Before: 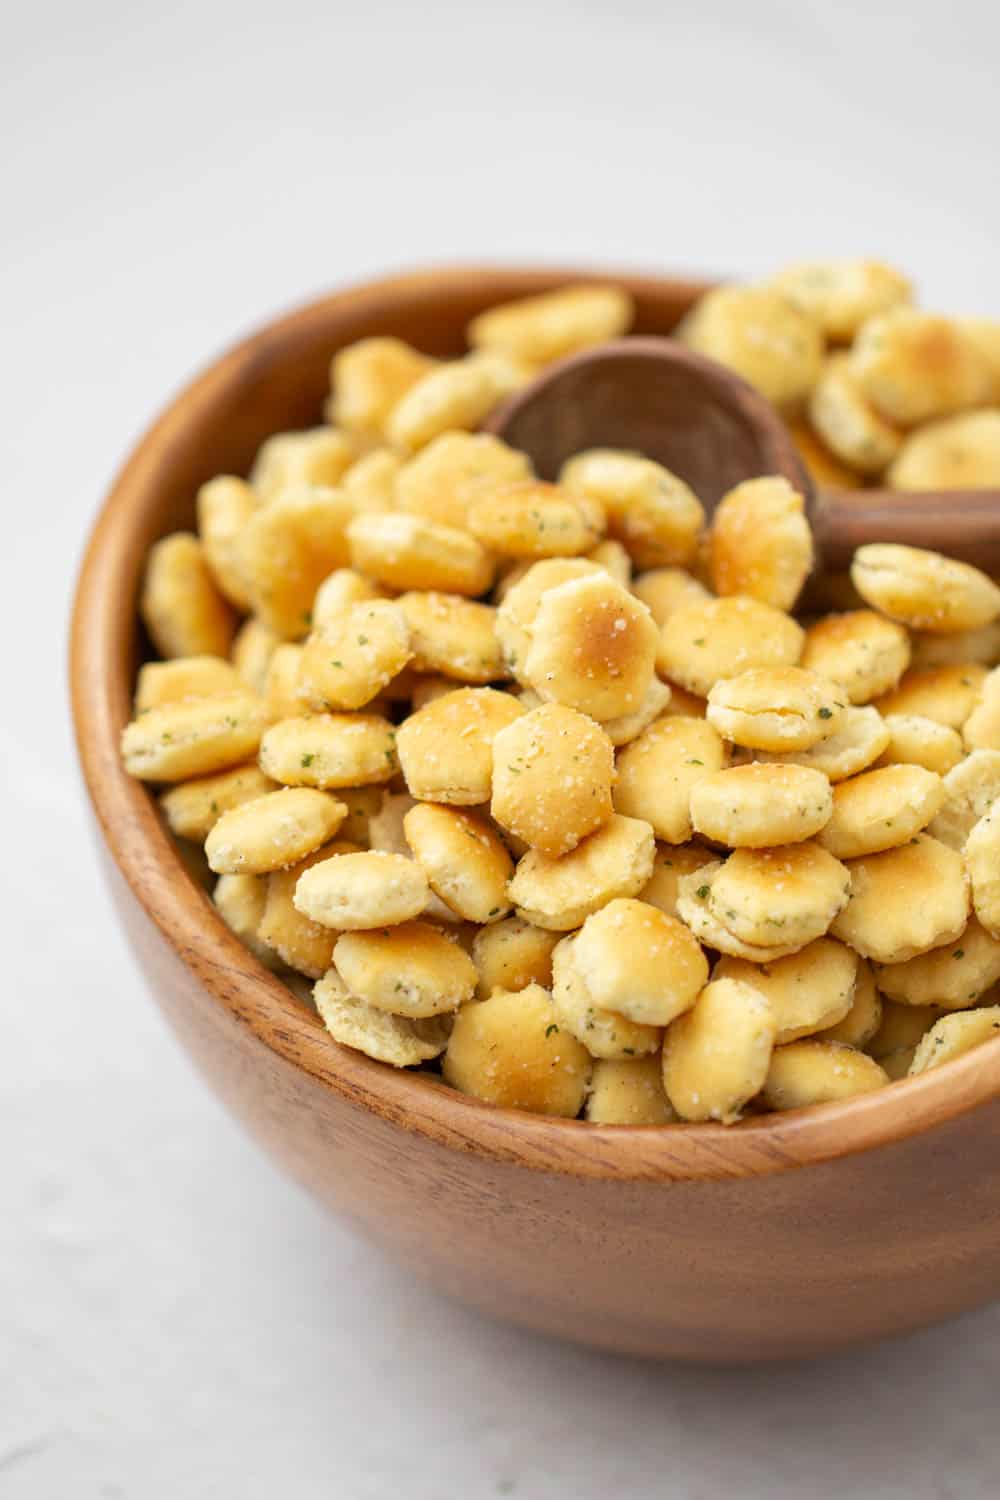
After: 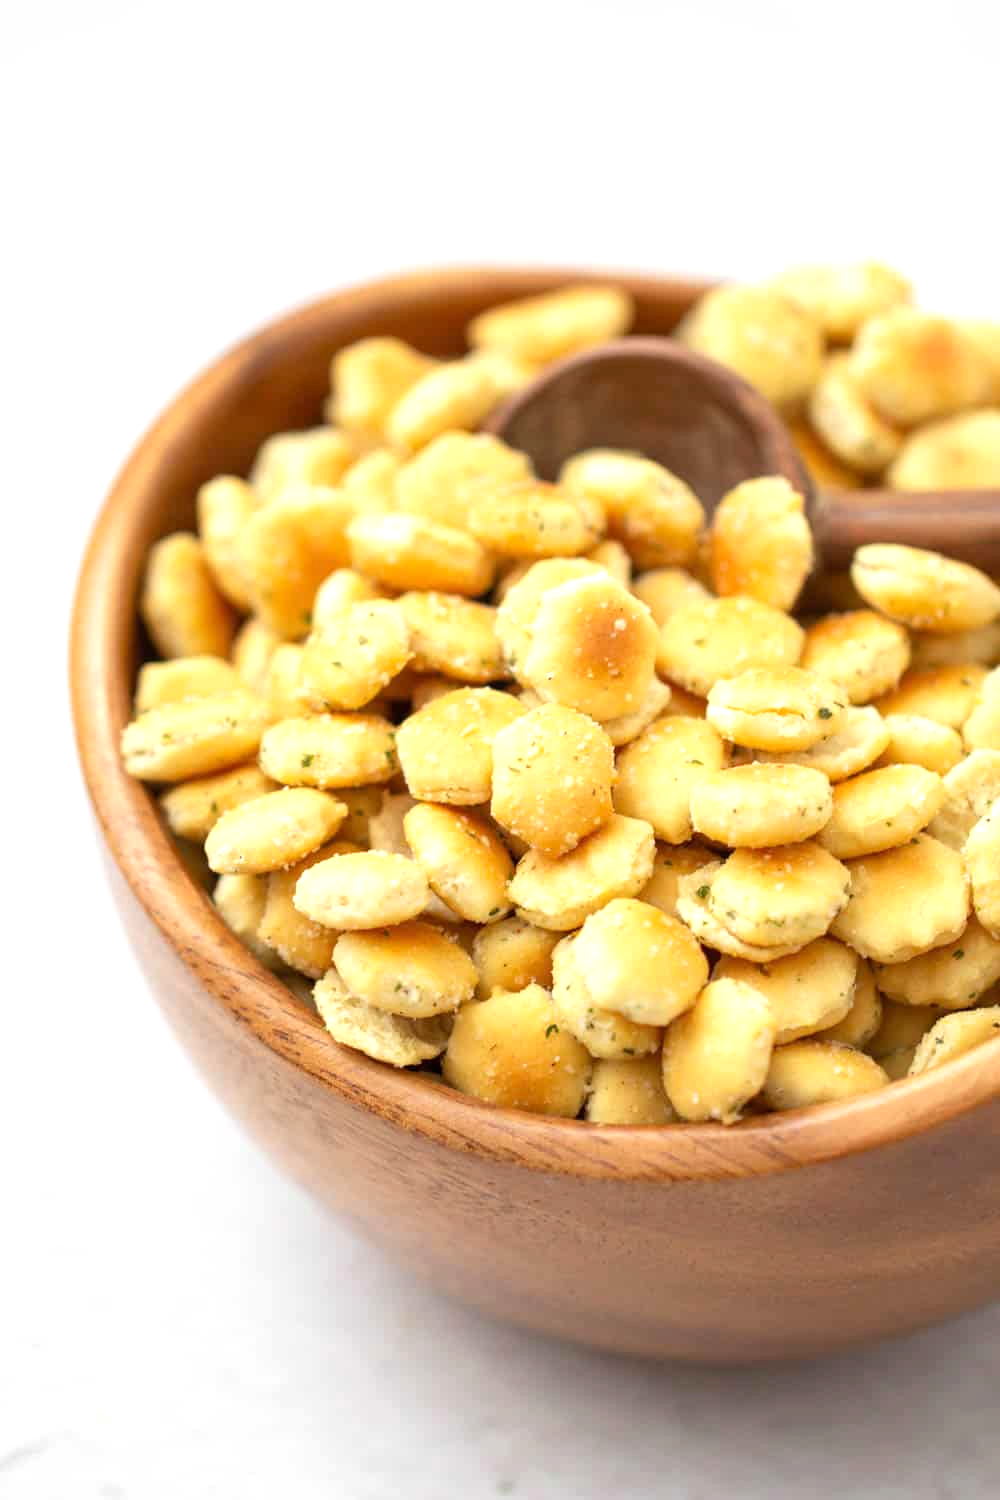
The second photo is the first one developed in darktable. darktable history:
exposure: exposure 0.504 EV, compensate highlight preservation false
